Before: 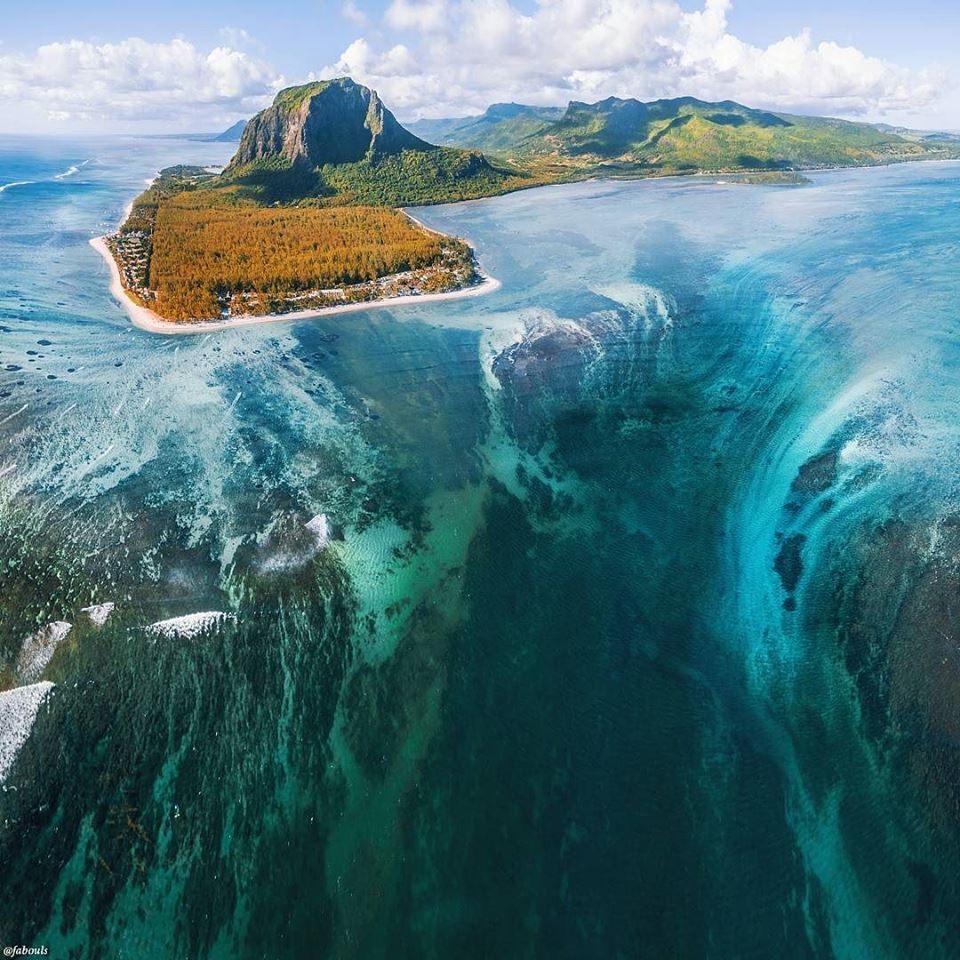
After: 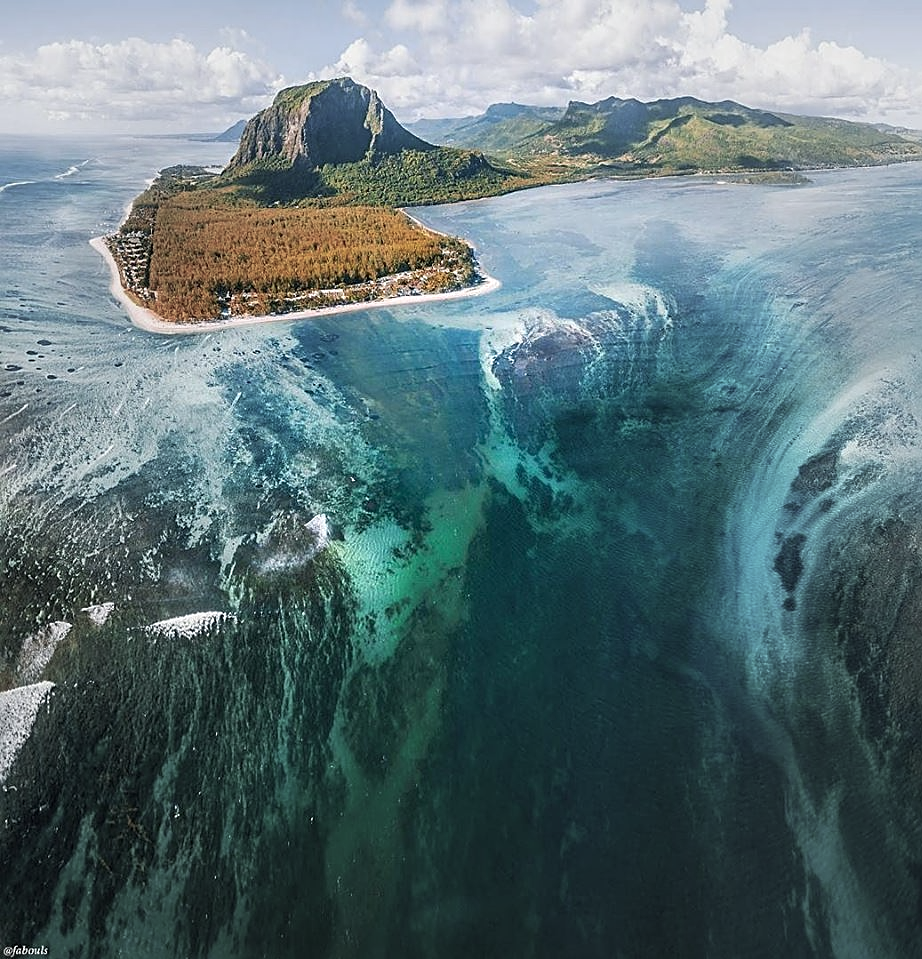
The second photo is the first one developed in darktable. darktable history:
crop: right 3.858%, bottom 0.029%
exposure: exposure 0.242 EV, compensate exposure bias true, compensate highlight preservation false
vignetting: fall-off start 16.54%, fall-off radius 98.77%, brightness -0.273, width/height ratio 0.712
sharpen: on, module defaults
